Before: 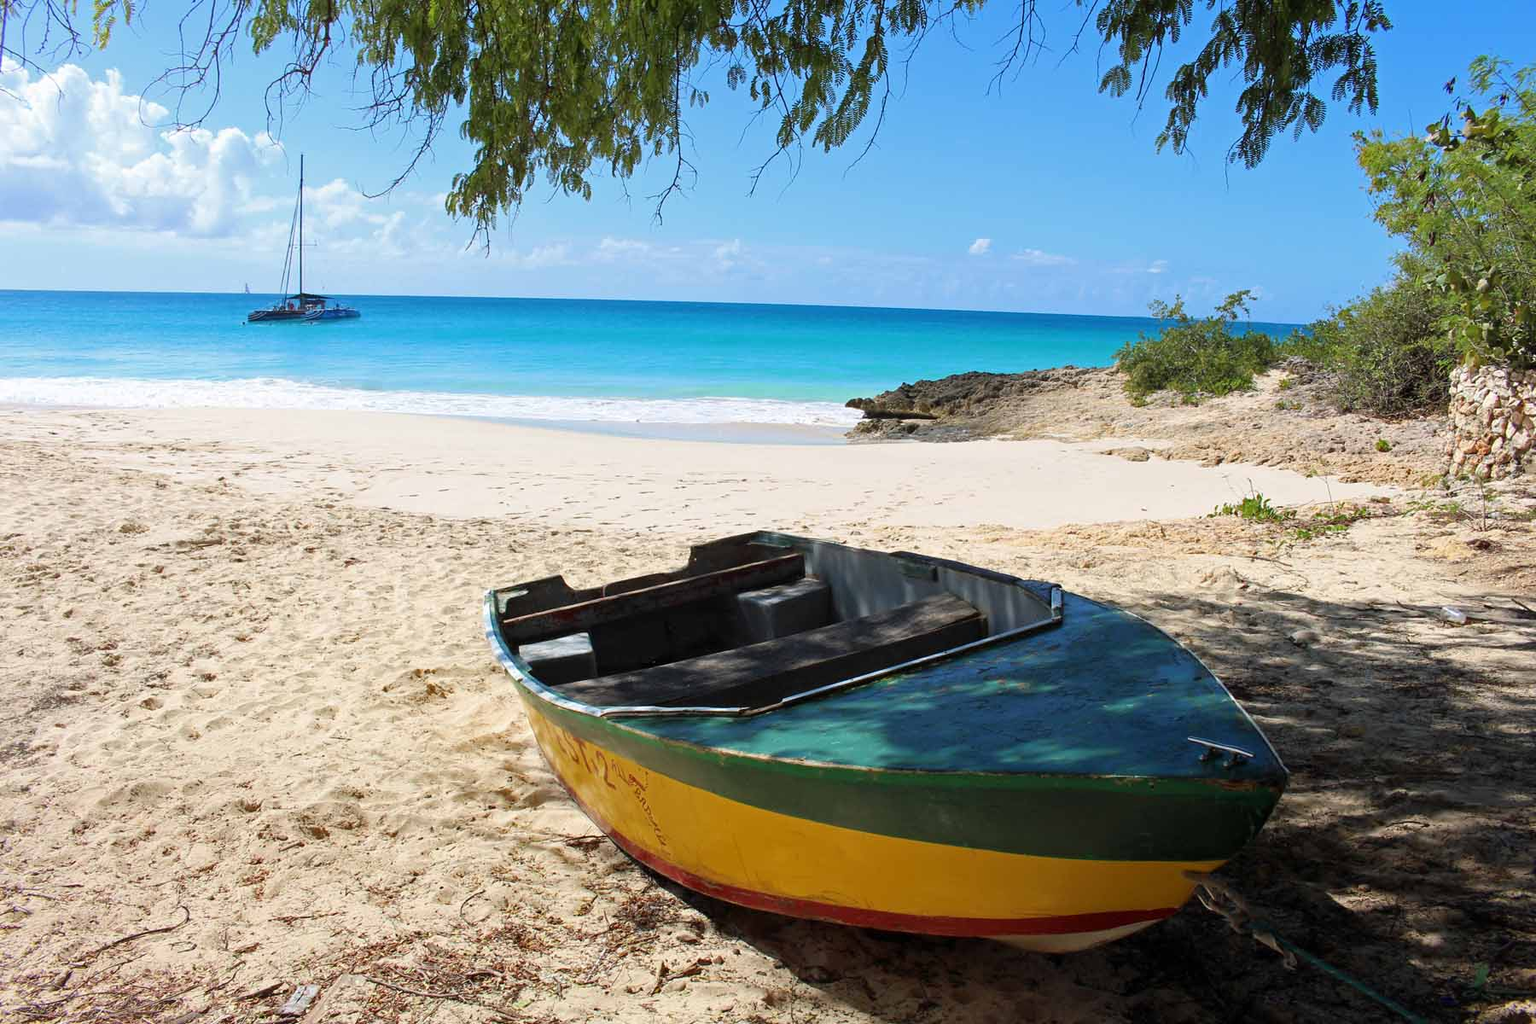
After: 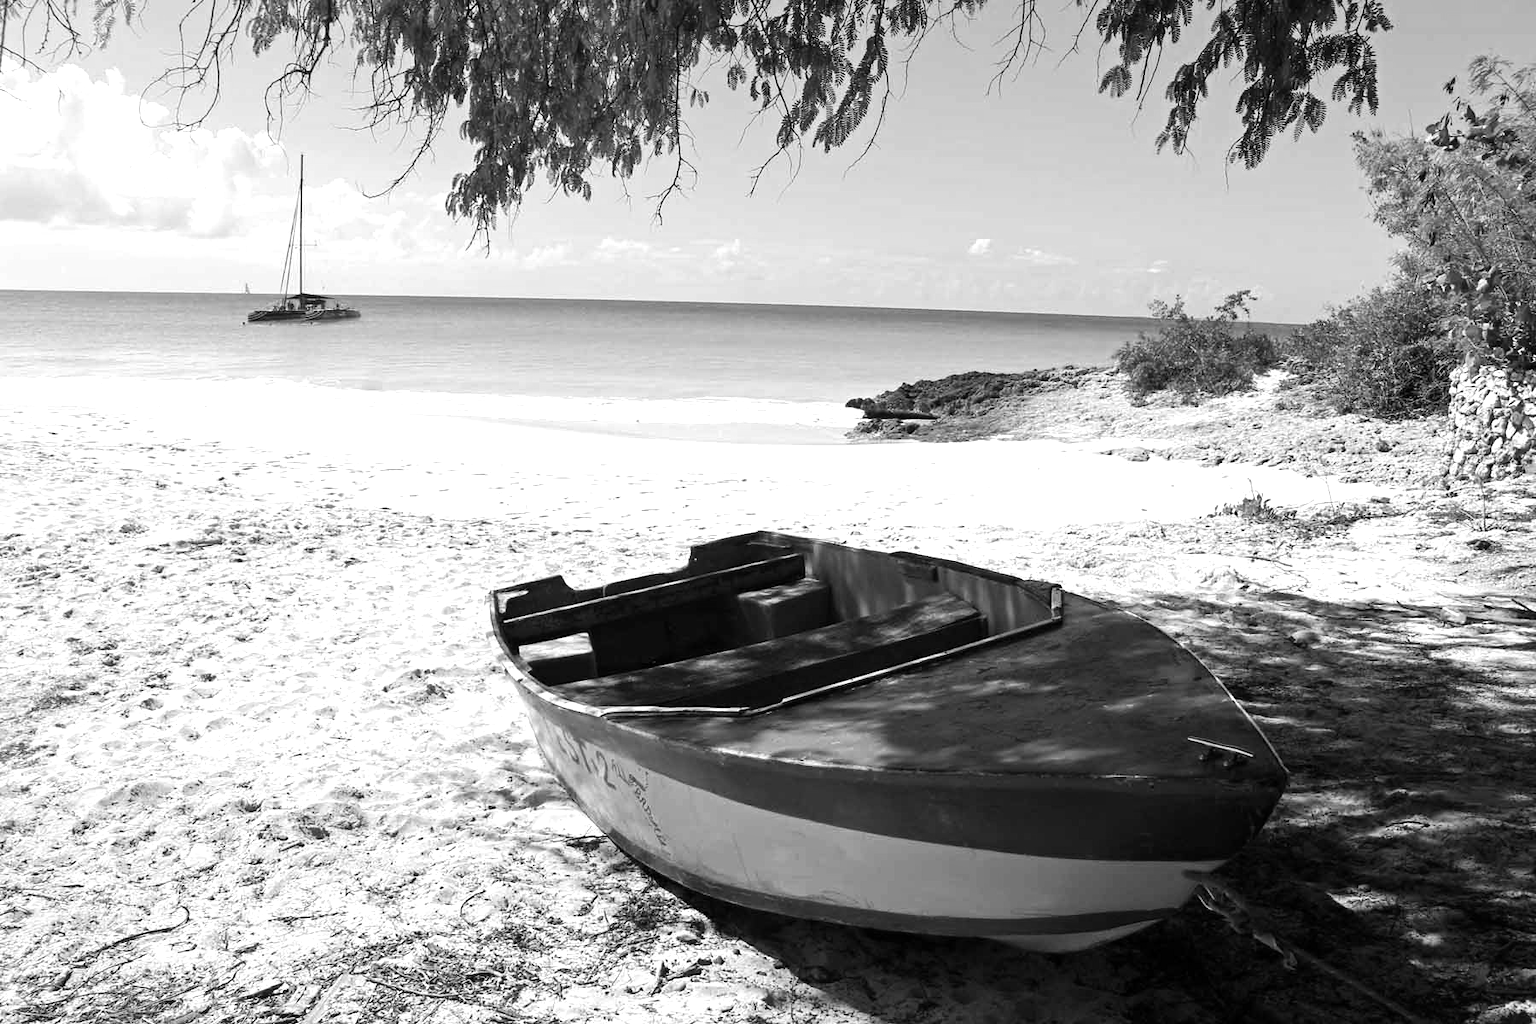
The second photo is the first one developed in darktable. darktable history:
color balance rgb: linear chroma grading › shadows 32%, linear chroma grading › global chroma -2%, linear chroma grading › mid-tones 4%, perceptual saturation grading › global saturation -2%, perceptual saturation grading › highlights -8%, perceptual saturation grading › mid-tones 8%, perceptual saturation grading › shadows 4%, perceptual brilliance grading › highlights 8%, perceptual brilliance grading › mid-tones 4%, perceptual brilliance grading › shadows 2%, global vibrance 16%, saturation formula JzAzBz (2021)
tone equalizer: -8 EV -0.417 EV, -7 EV -0.389 EV, -6 EV -0.333 EV, -5 EV -0.222 EV, -3 EV 0.222 EV, -2 EV 0.333 EV, -1 EV 0.389 EV, +0 EV 0.417 EV, edges refinement/feathering 500, mask exposure compensation -1.57 EV, preserve details no
monochrome: on, module defaults
white balance: red 1.029, blue 0.92
